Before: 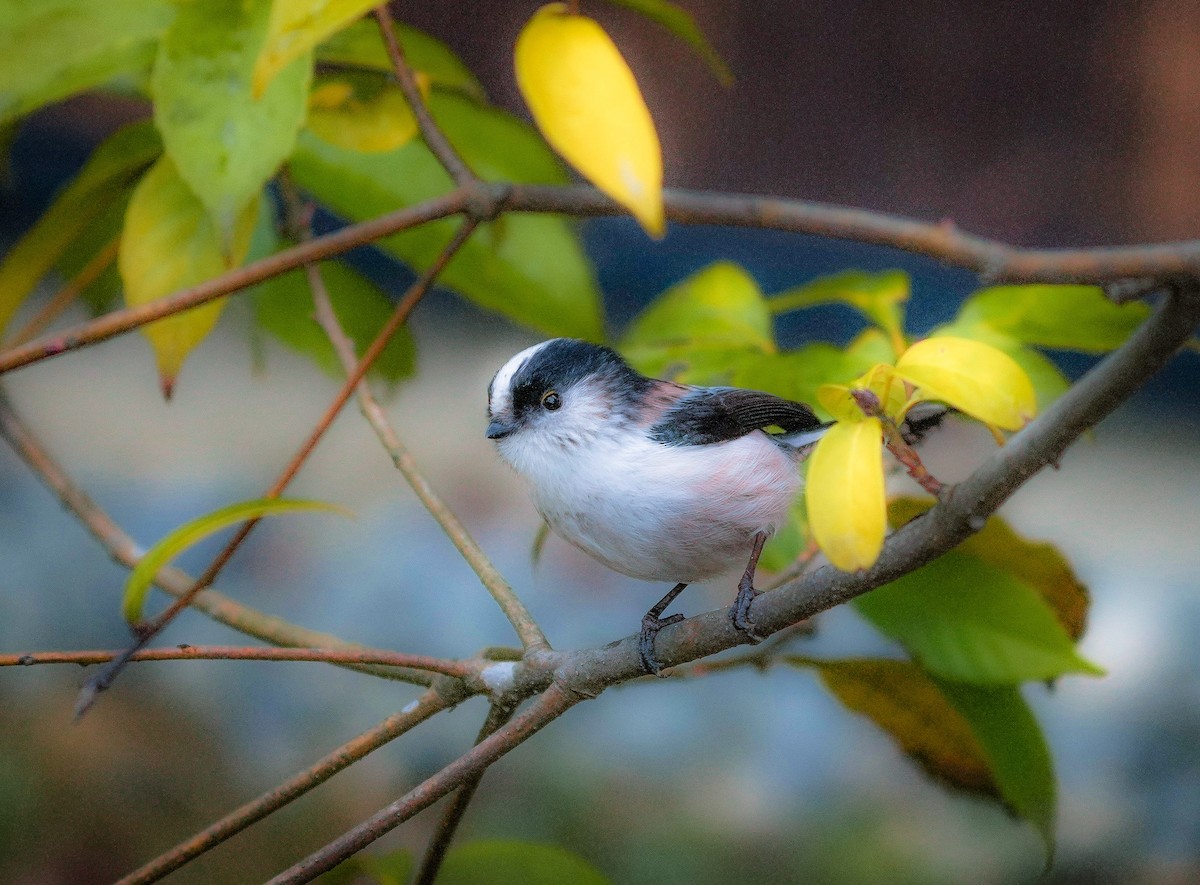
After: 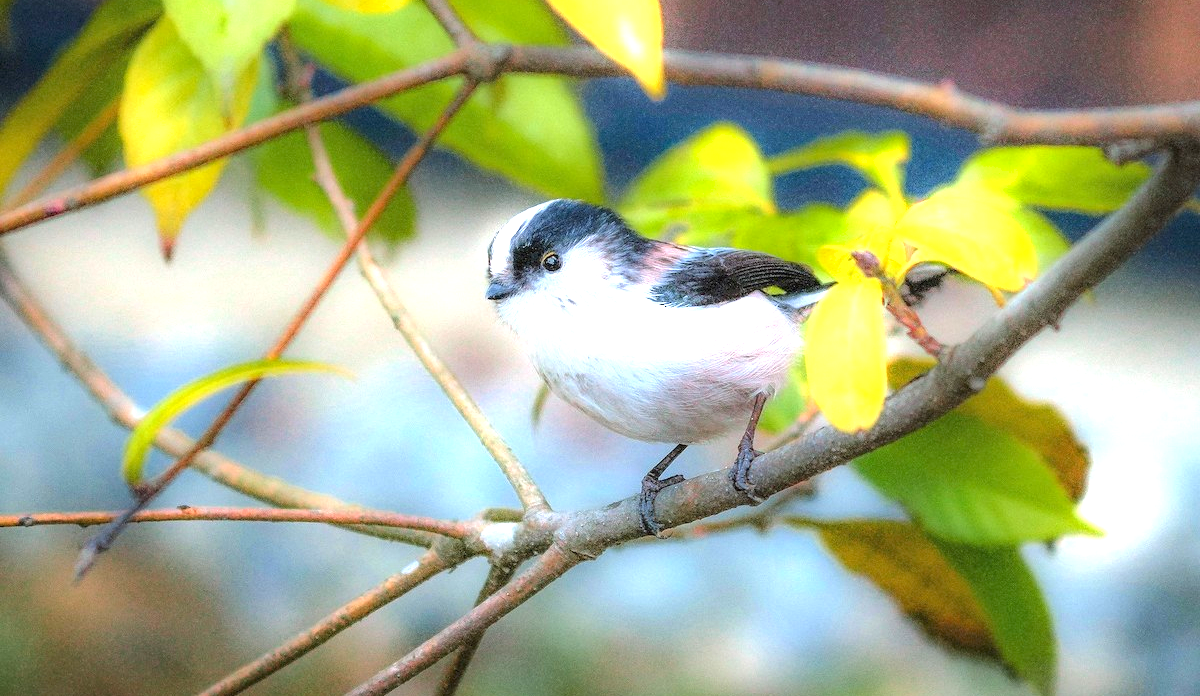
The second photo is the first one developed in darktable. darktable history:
crop and rotate: top 15.774%, bottom 5.506%
exposure: black level correction 0, exposure 1.5 EV, compensate exposure bias true, compensate highlight preservation false
shadows and highlights: shadows 25, highlights -25
